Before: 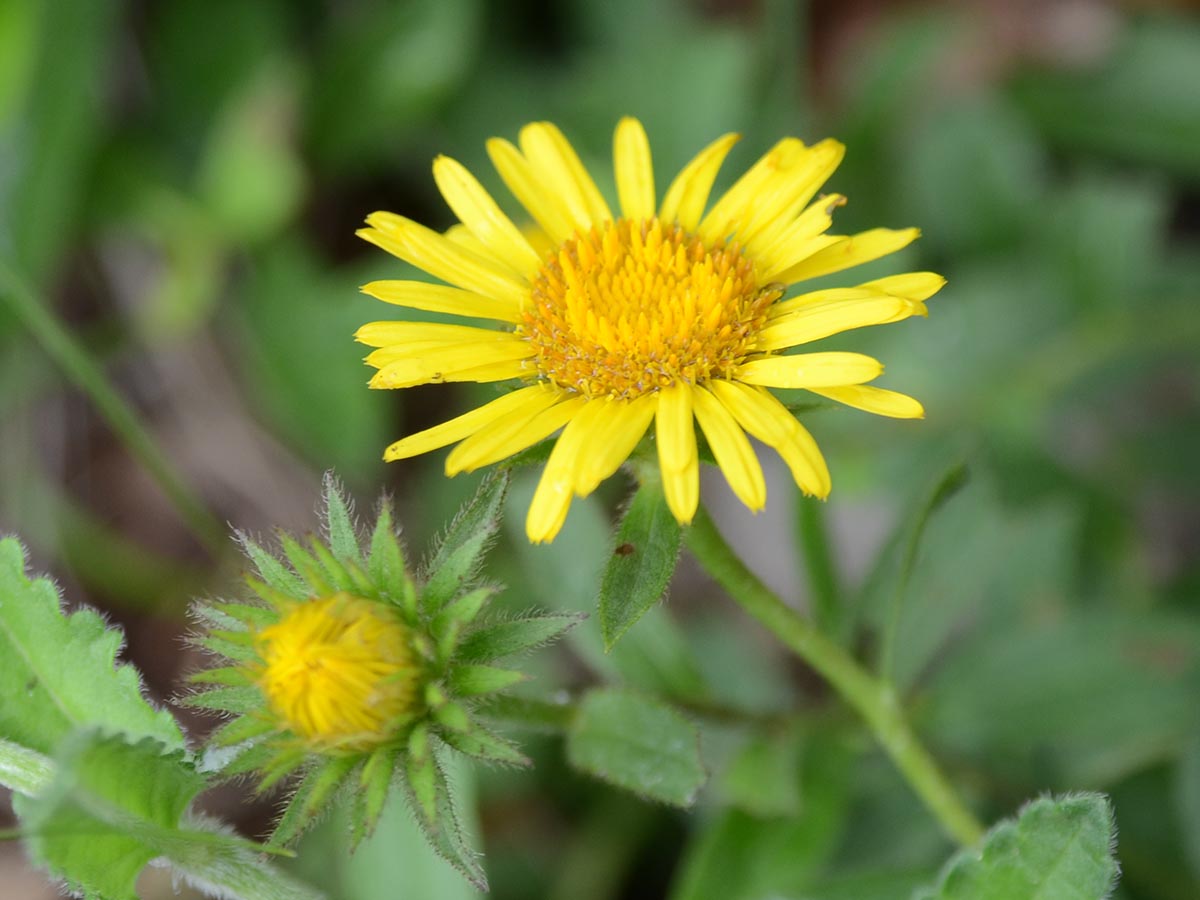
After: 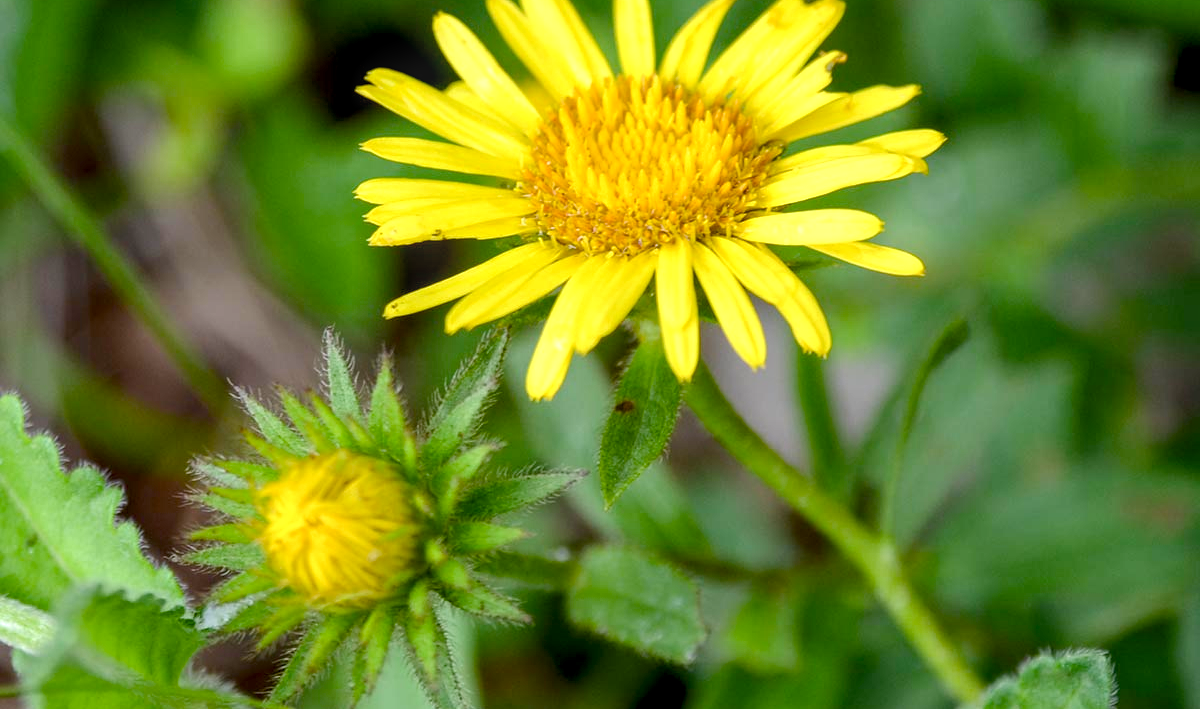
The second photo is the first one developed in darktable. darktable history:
local contrast: detail 130%
color balance rgb: highlights gain › luminance 17.326%, global offset › luminance -0.885%, perceptual saturation grading › global saturation 23.095%, perceptual saturation grading › highlights -24.57%, perceptual saturation grading › mid-tones 24.383%, perceptual saturation grading › shadows 40.126%
crop and rotate: top 15.894%, bottom 5.314%
